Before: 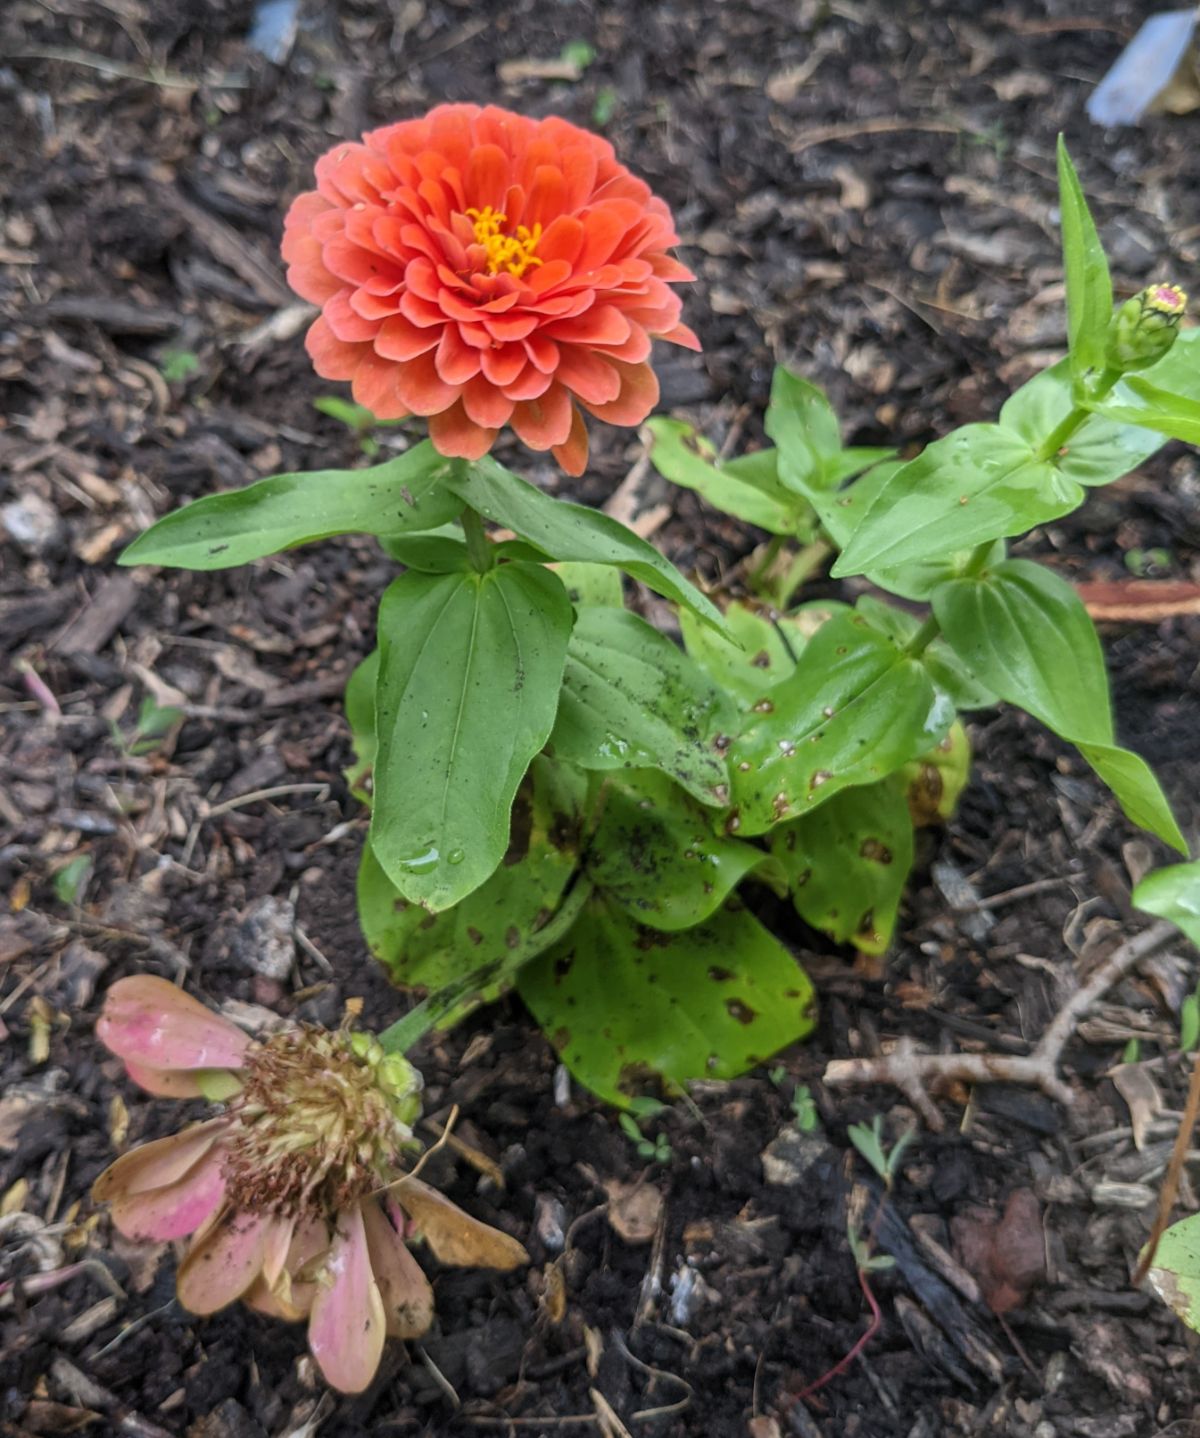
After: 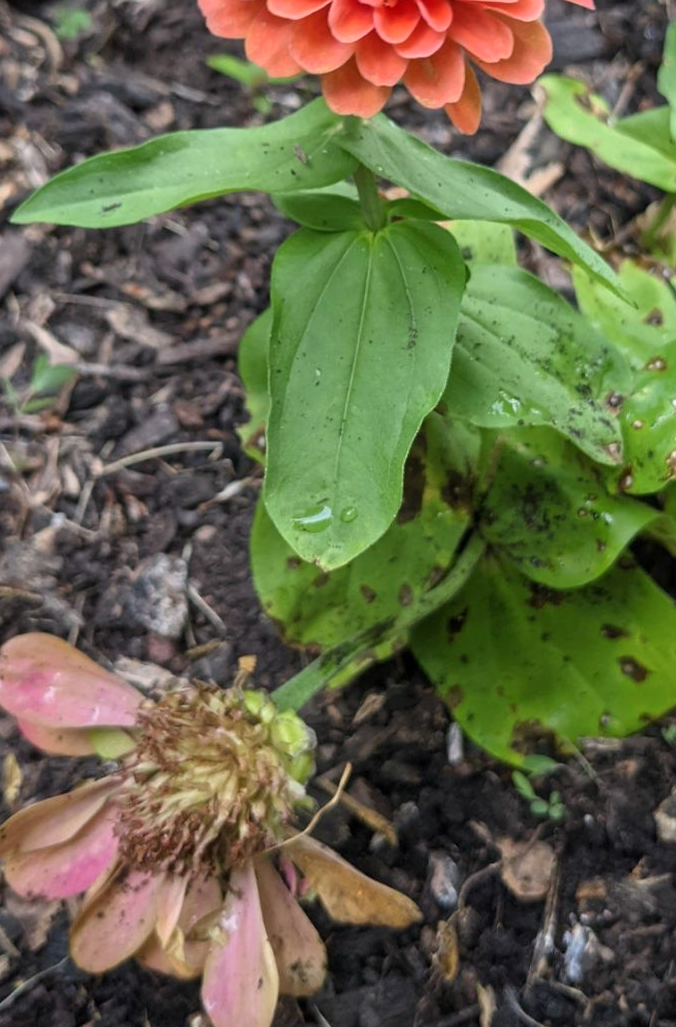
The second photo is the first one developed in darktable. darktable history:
crop: left 8.966%, top 23.852%, right 34.699%, bottom 4.703%
exposure: exposure 0.2 EV, compensate highlight preservation false
